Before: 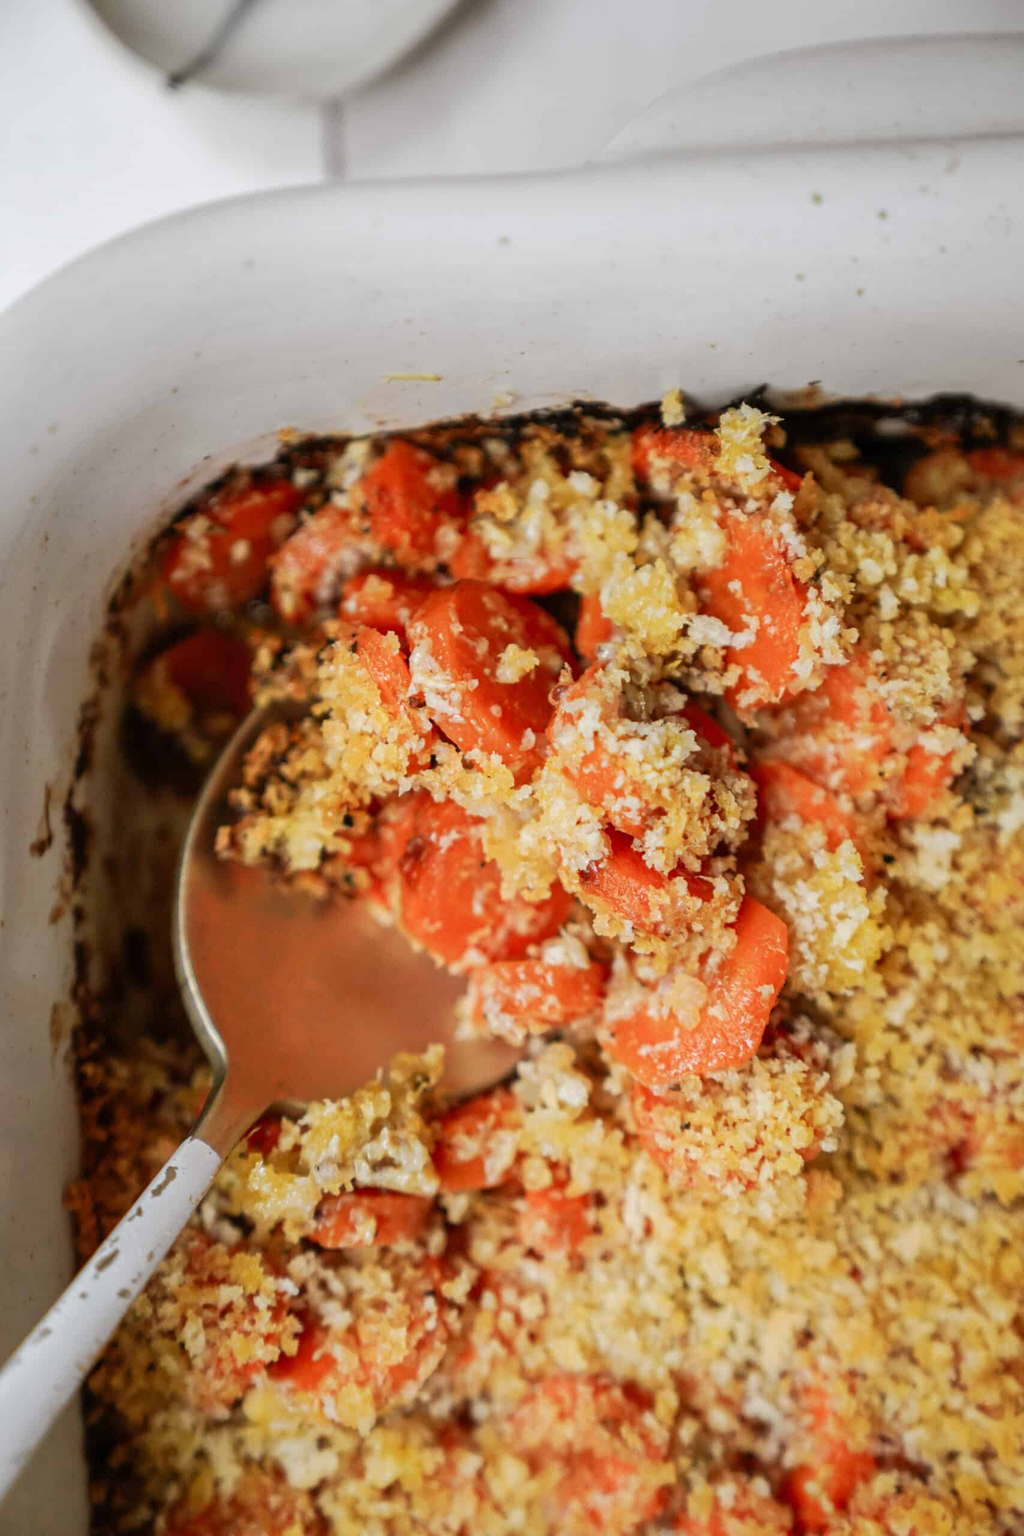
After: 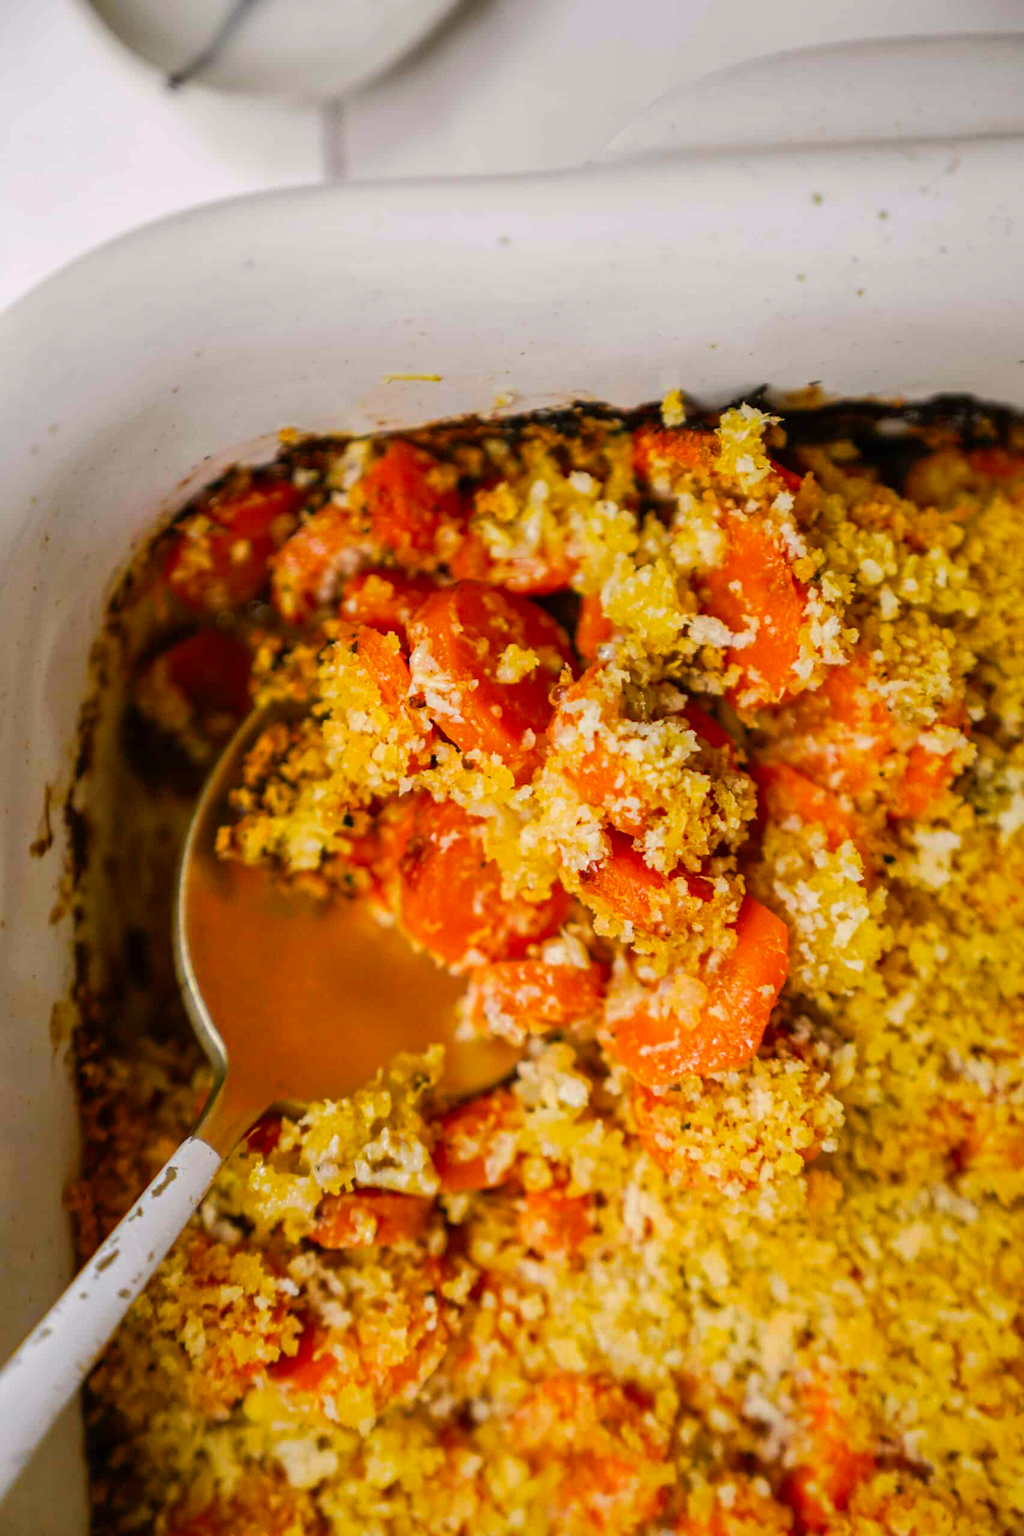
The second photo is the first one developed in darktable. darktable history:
color balance rgb: shadows lift › chroma 1.487%, shadows lift › hue 256.96°, highlights gain › chroma 1.107%, highlights gain › hue 53.72°, linear chroma grading › global chroma 25.508%, perceptual saturation grading › global saturation 19.328%, global vibrance 20%
